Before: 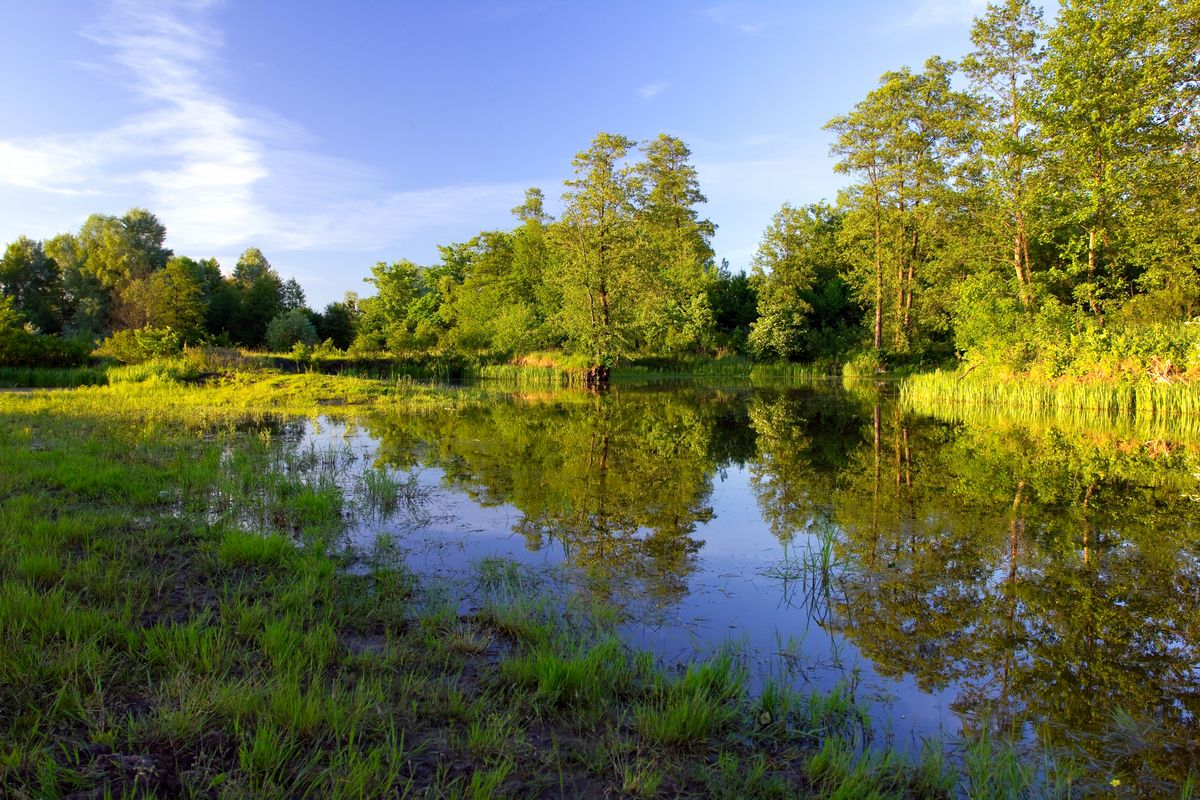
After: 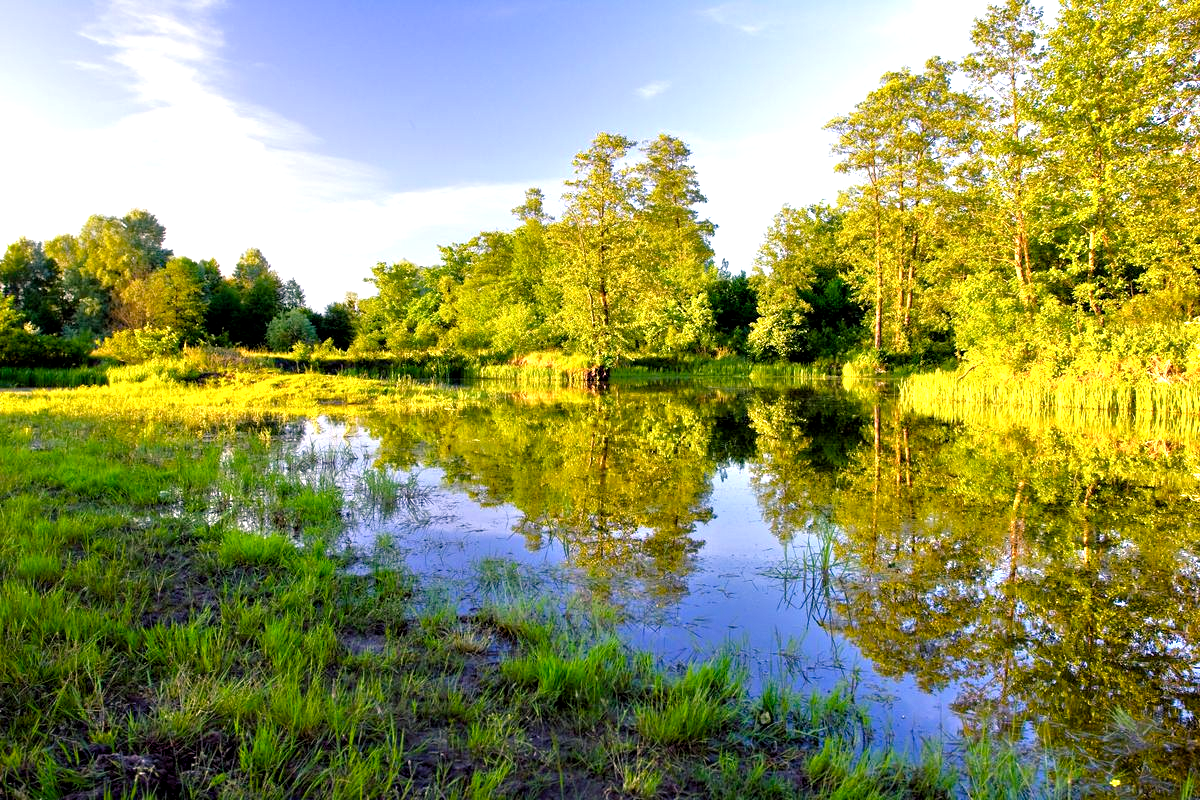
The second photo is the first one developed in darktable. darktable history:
color balance rgb: shadows lift › chroma 2%, shadows lift › hue 185.64°, power › luminance 1.48%, highlights gain › chroma 3%, highlights gain › hue 54.51°, global offset › luminance -0.4%, perceptual saturation grading › highlights -18.47%, perceptual saturation grading › mid-tones 6.62%, perceptual saturation grading › shadows 28.22%, perceptual brilliance grading › highlights 15.68%, perceptual brilliance grading › shadows -14.29%, global vibrance 25.96%, contrast 6.45%
tone equalizer: -7 EV 0.15 EV, -6 EV 0.6 EV, -5 EV 1.15 EV, -4 EV 1.33 EV, -3 EV 1.15 EV, -2 EV 0.6 EV, -1 EV 0.15 EV, mask exposure compensation -0.5 EV
